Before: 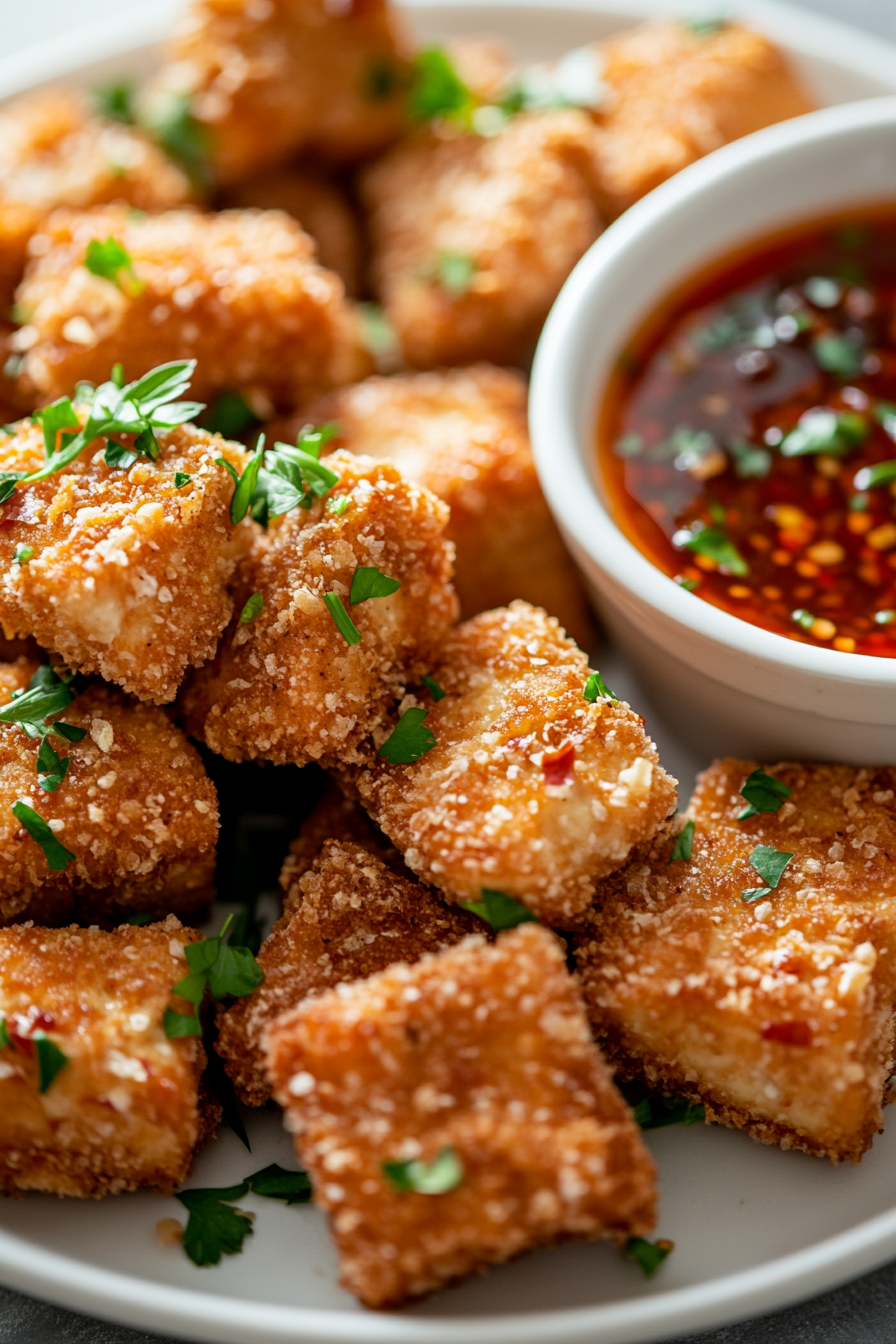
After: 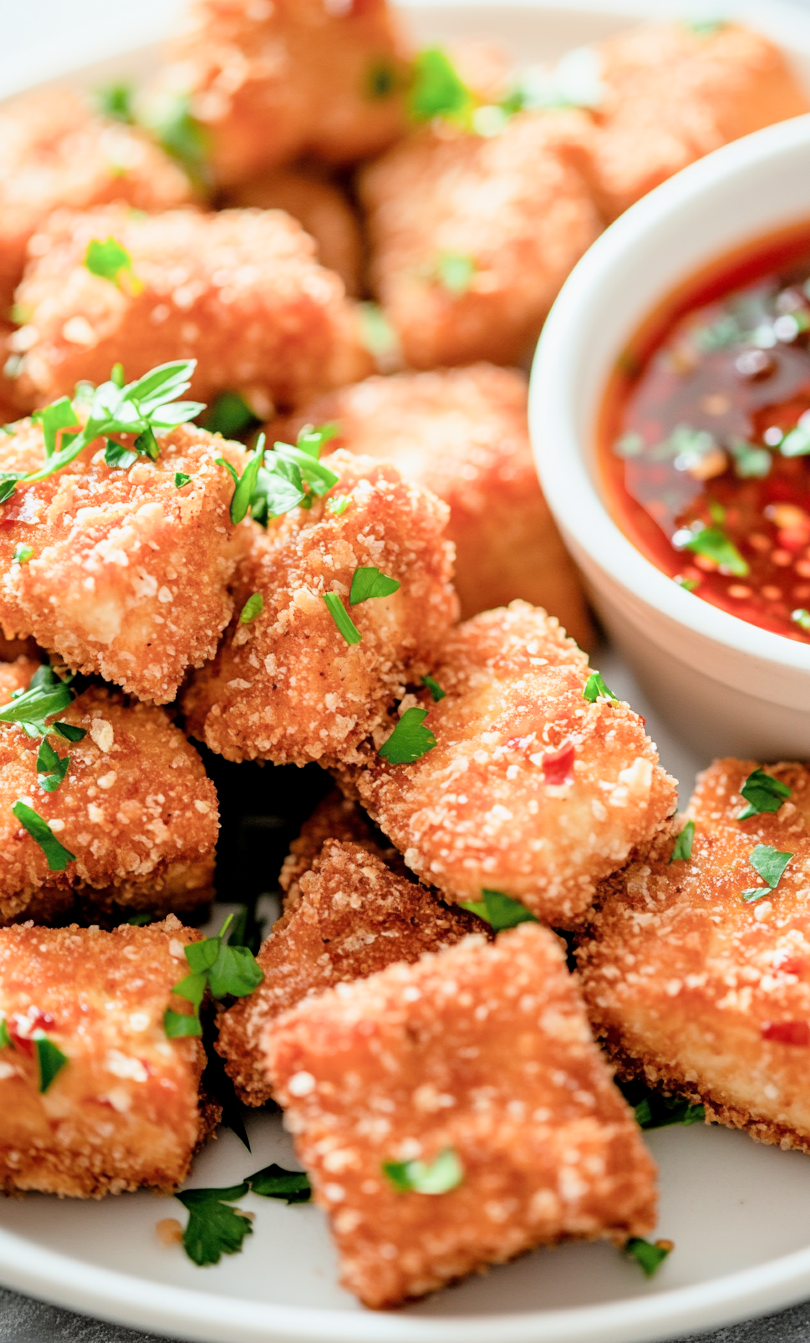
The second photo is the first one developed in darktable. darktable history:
filmic rgb: black relative exposure -8.87 EV, white relative exposure 4.98 EV, target black luminance 0%, hardness 3.78, latitude 66.6%, contrast 0.813, highlights saturation mix 10.61%, shadows ↔ highlights balance 20.49%, iterations of high-quality reconstruction 0
exposure: black level correction 0, exposure 1.446 EV, compensate highlight preservation false
tone equalizer: -8 EV -0.416 EV, -7 EV -0.358 EV, -6 EV -0.345 EV, -5 EV -0.202 EV, -3 EV 0.203 EV, -2 EV 0.36 EV, -1 EV 0.363 EV, +0 EV 0.425 EV
crop: right 9.505%, bottom 0.03%
